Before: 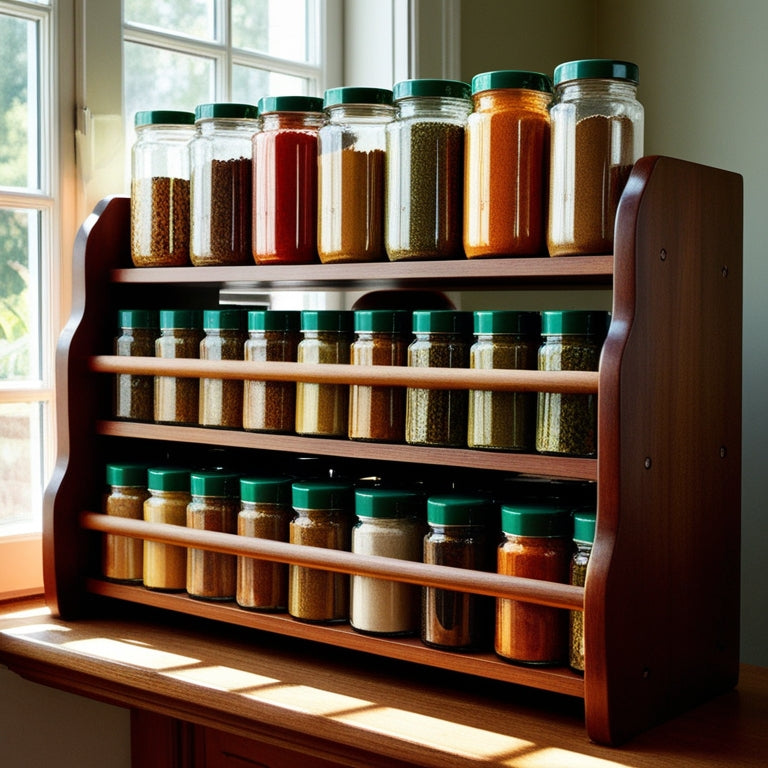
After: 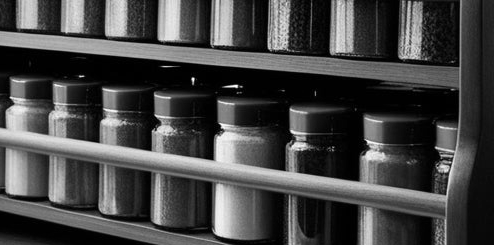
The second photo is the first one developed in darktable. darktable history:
monochrome: a 16.01, b -2.65, highlights 0.52
crop: left 18.091%, top 51.13%, right 17.525%, bottom 16.85%
